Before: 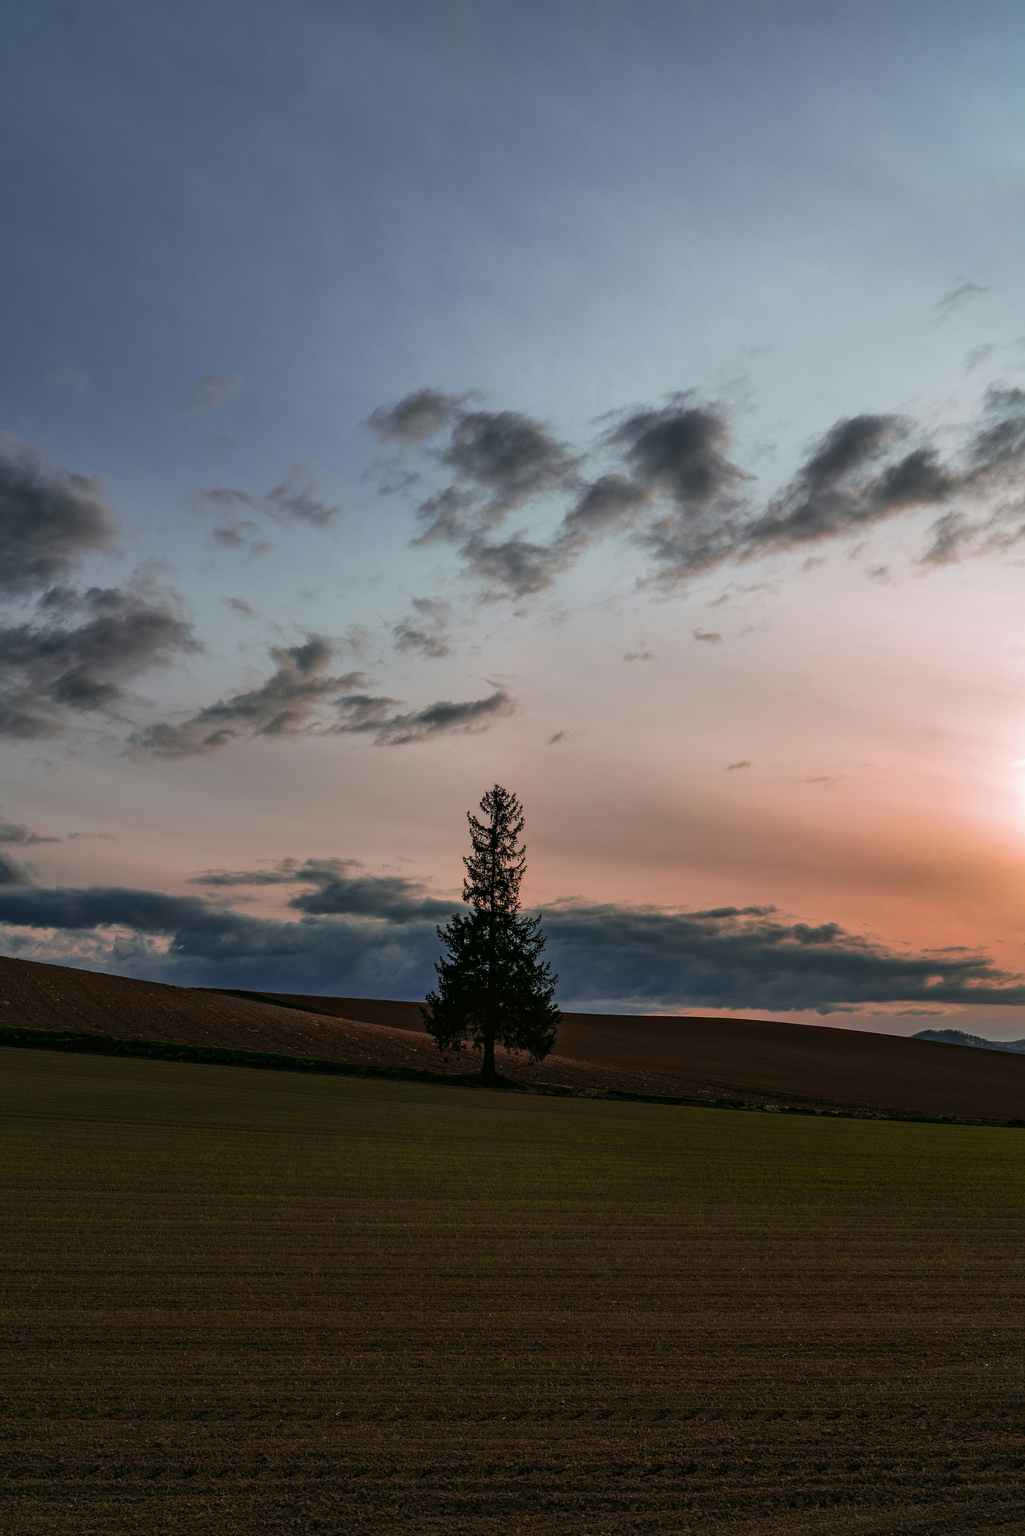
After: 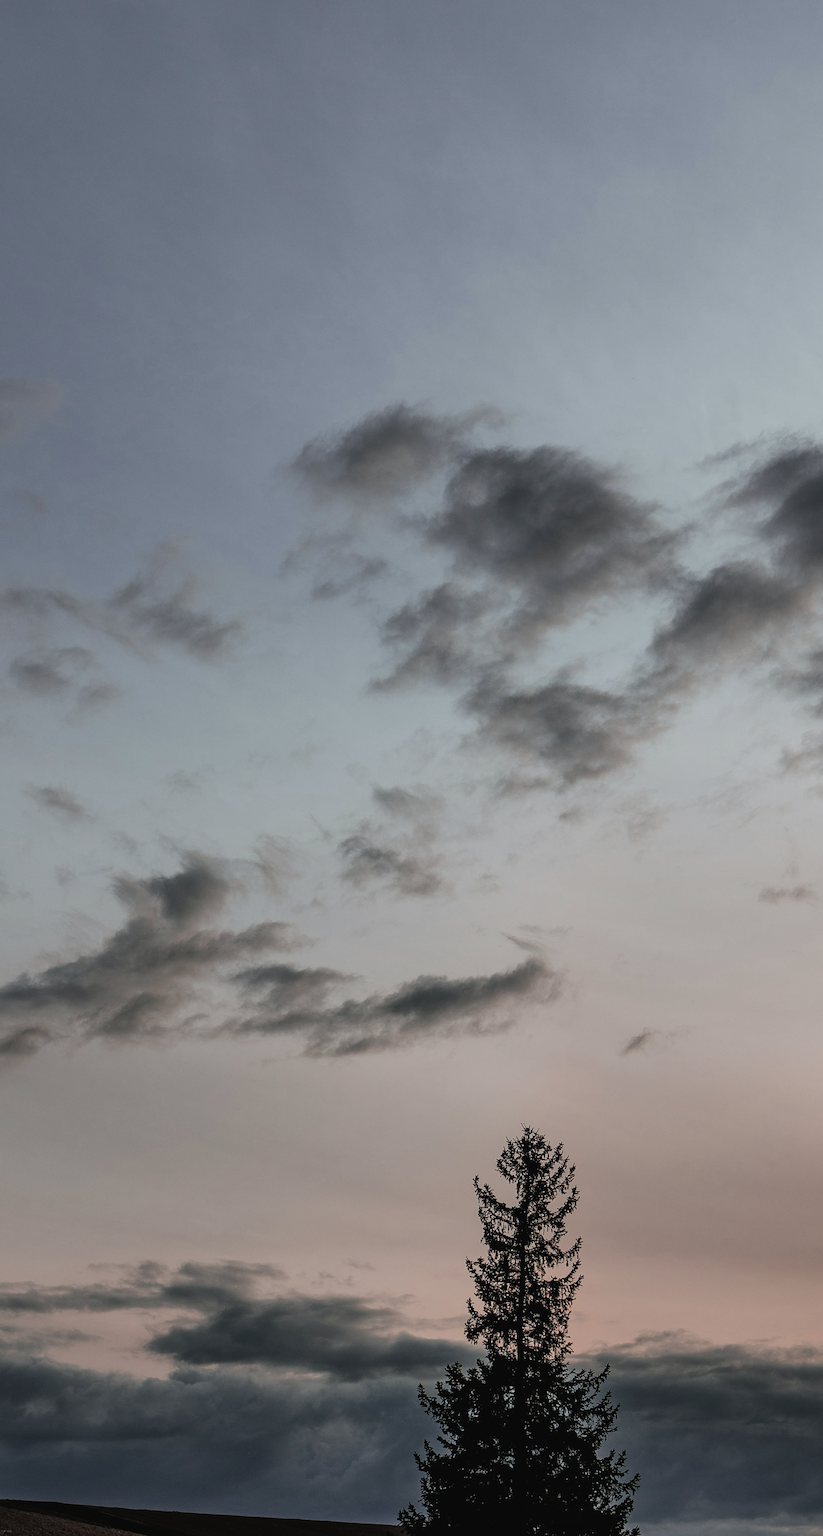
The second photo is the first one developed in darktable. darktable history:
contrast brightness saturation: contrast -0.05, saturation -0.41
crop: left 20.248%, top 10.86%, right 35.675%, bottom 34.321%
filmic rgb: black relative exposure -12.8 EV, white relative exposure 2.8 EV, threshold 3 EV, target black luminance 0%, hardness 8.54, latitude 70.41%, contrast 1.133, shadows ↔ highlights balance -0.395%, color science v4 (2020), enable highlight reconstruction true
